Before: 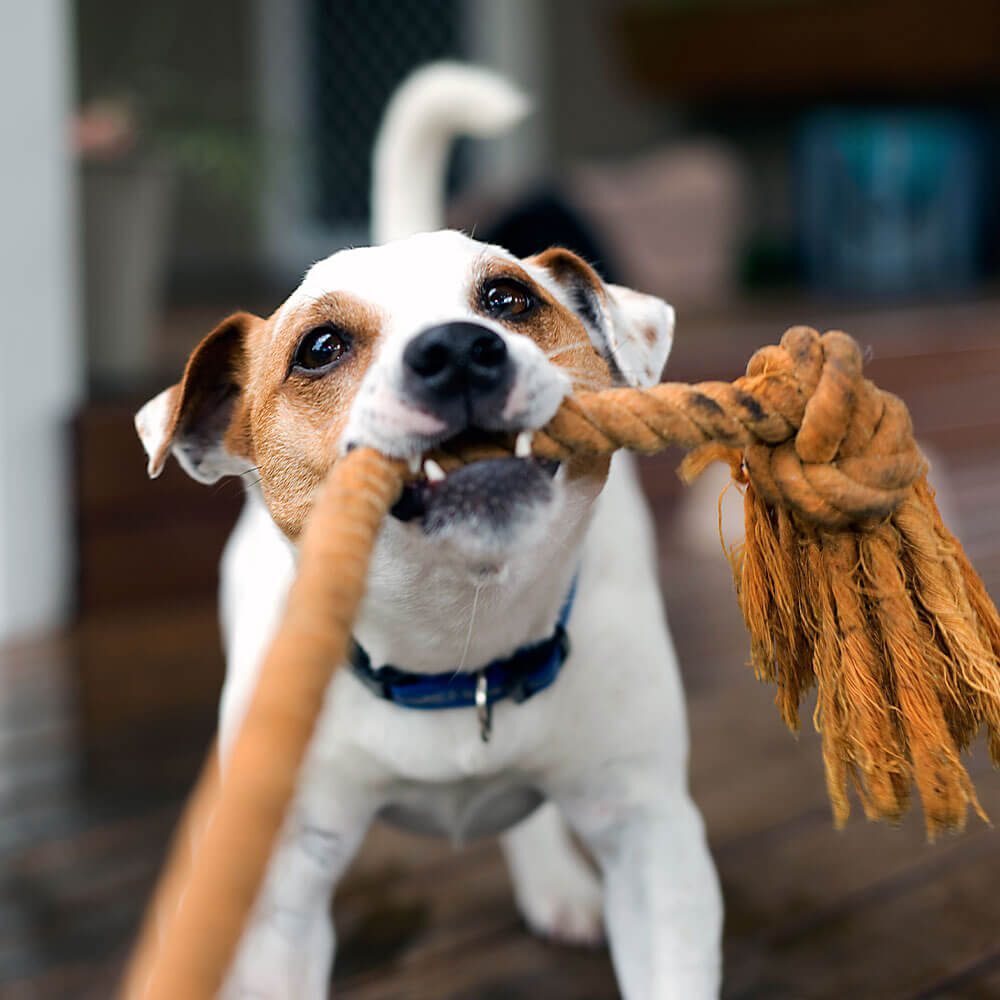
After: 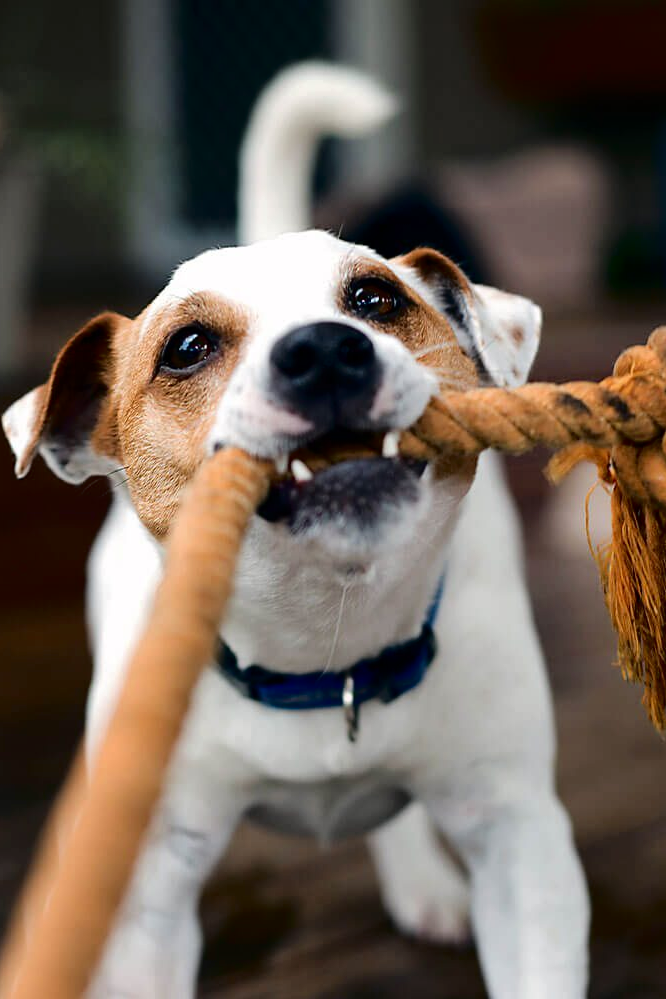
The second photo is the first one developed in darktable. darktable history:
tone curve: curves: ch0 [(0, 0) (0.003, 0.001) (0.011, 0.004) (0.025, 0.011) (0.044, 0.021) (0.069, 0.028) (0.1, 0.036) (0.136, 0.051) (0.177, 0.085) (0.224, 0.127) (0.277, 0.193) (0.335, 0.266) (0.399, 0.338) (0.468, 0.419) (0.543, 0.504) (0.623, 0.593) (0.709, 0.689) (0.801, 0.784) (0.898, 0.888) (1, 1)], color space Lab, independent channels, preserve colors none
crop and rotate: left 13.355%, right 20.035%
